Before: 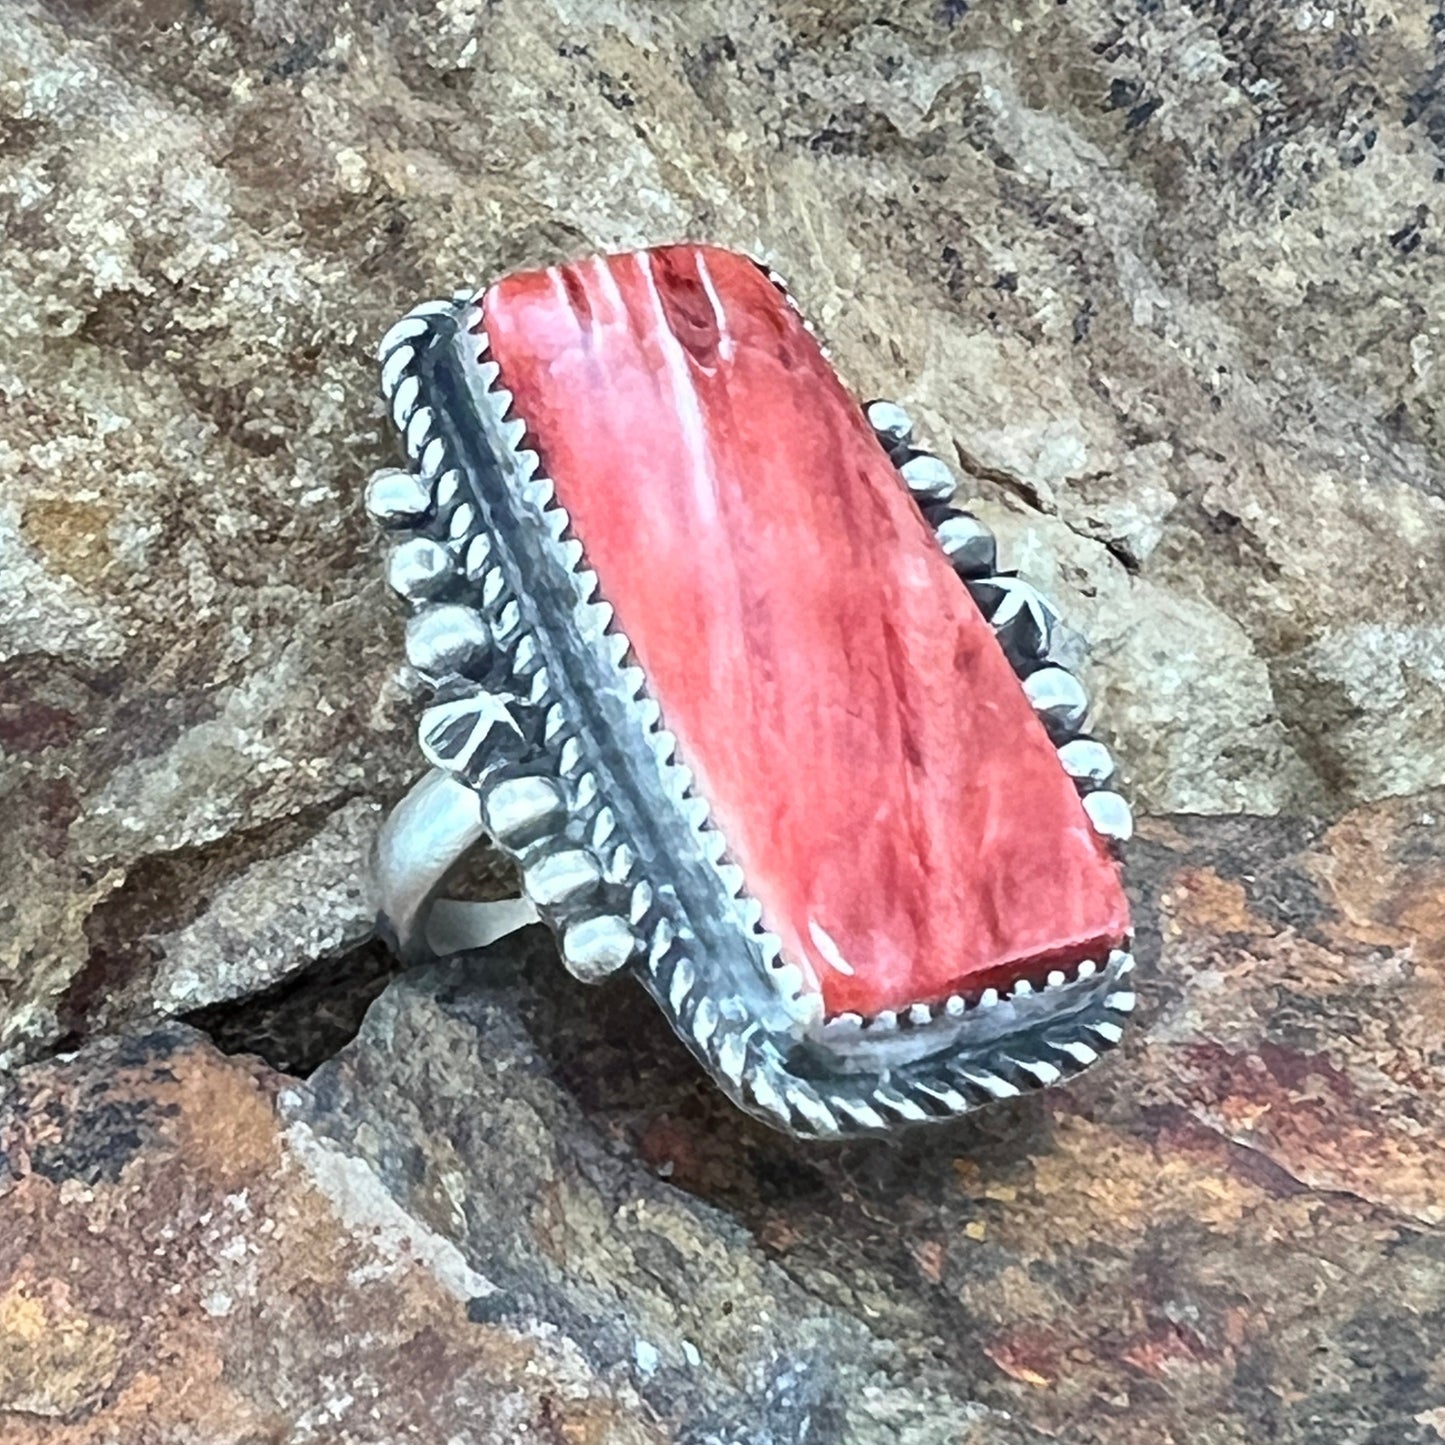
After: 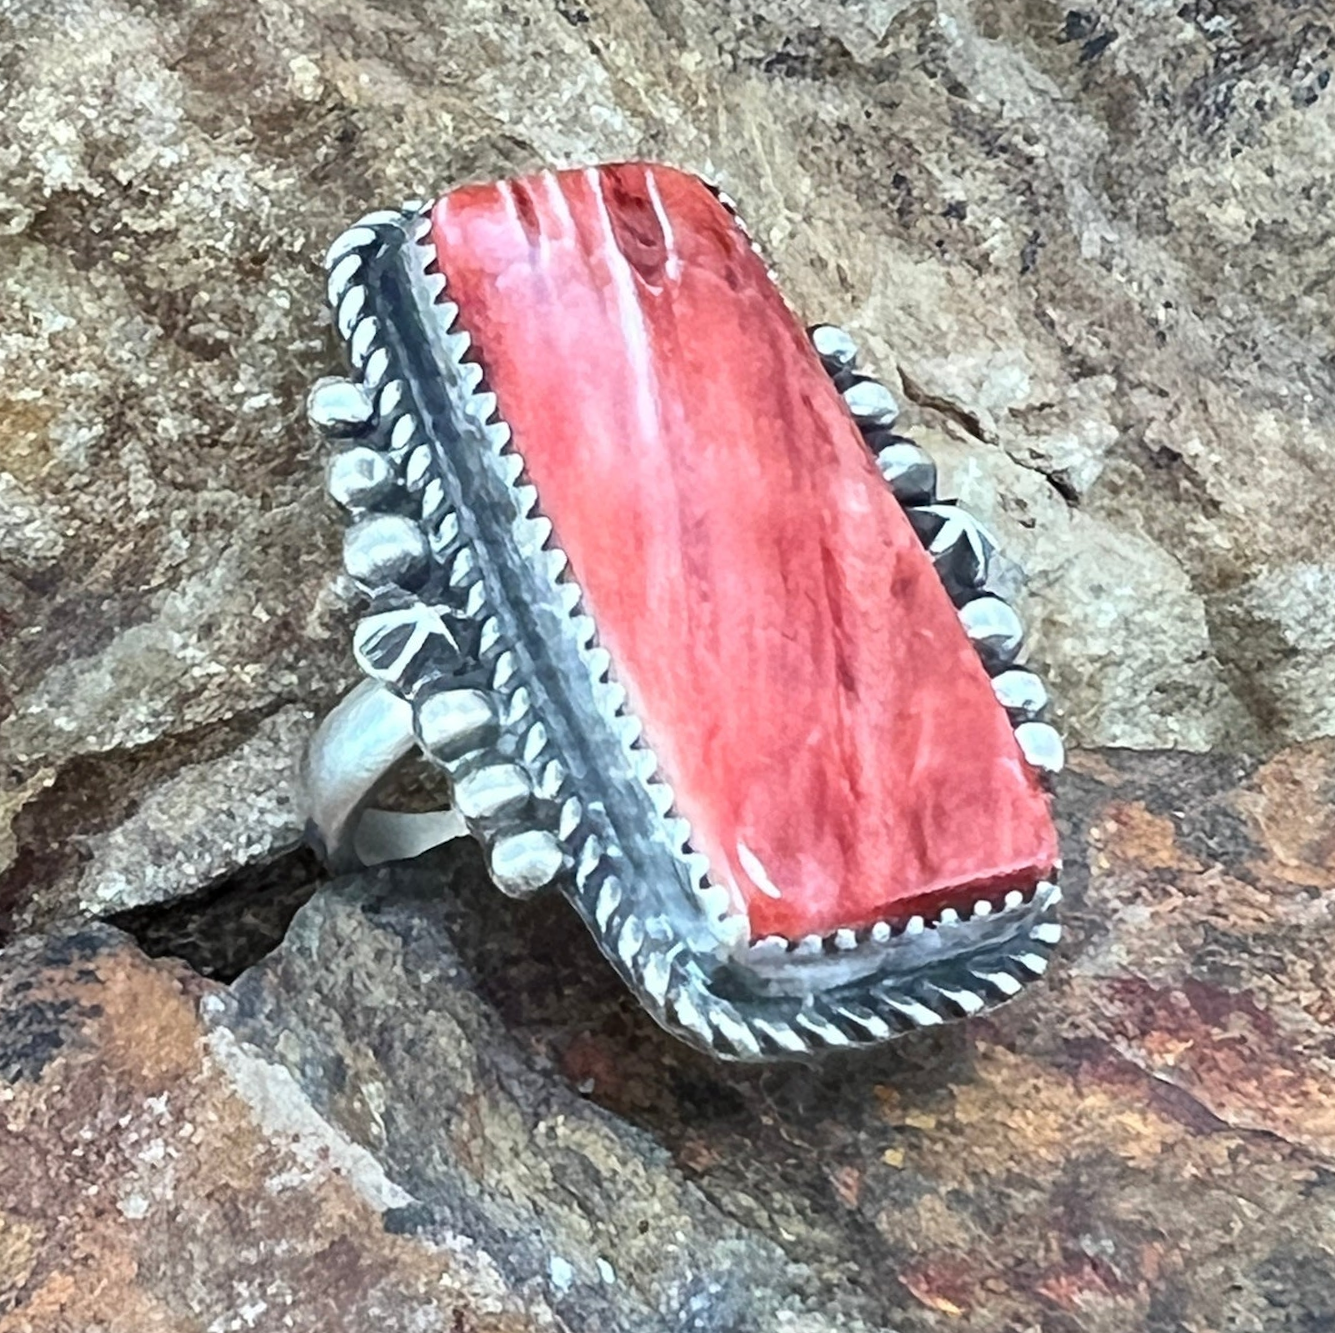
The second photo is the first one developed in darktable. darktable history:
crop and rotate: angle -1.85°, left 3.082%, top 4.225%, right 1.53%, bottom 0.585%
